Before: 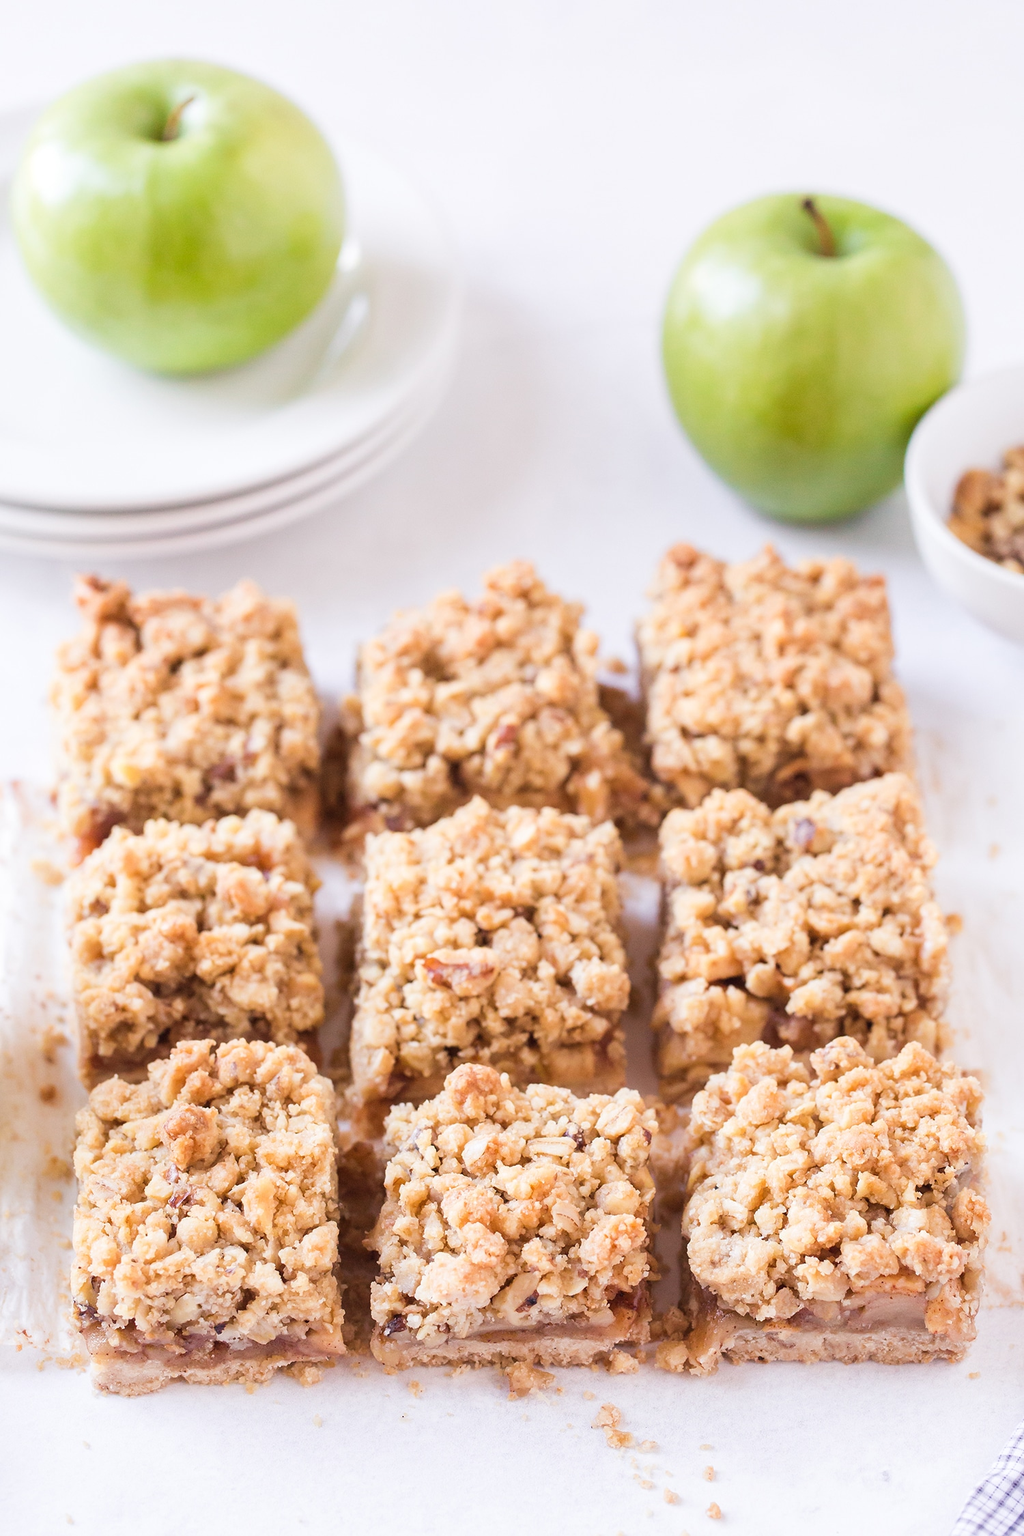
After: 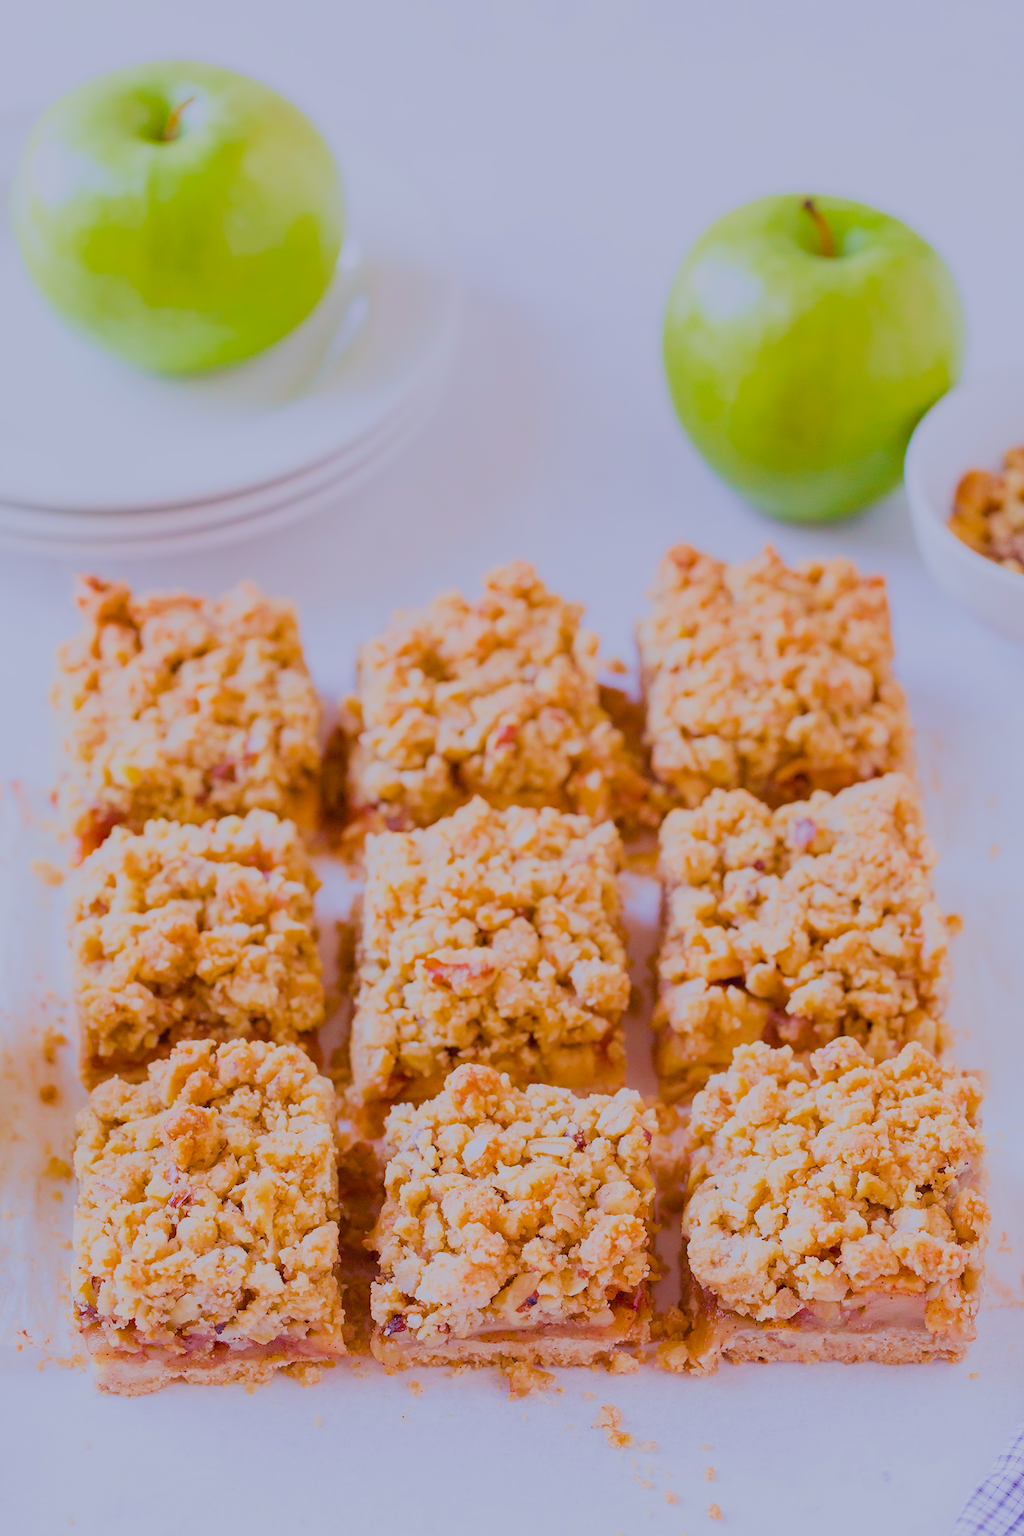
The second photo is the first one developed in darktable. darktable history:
exposure: compensate highlight preservation false
filmic rgb: black relative exposure -7.65 EV, white relative exposure 4.56 EV, hardness 3.61, color science v6 (2022)
color calibration: illuminant as shot in camera, x 0.358, y 0.373, temperature 4628.91 K
color balance rgb: perceptual saturation grading › global saturation 35.725%, perceptual saturation grading › shadows 36.004%, global vibrance 24.454%, contrast -24.84%
